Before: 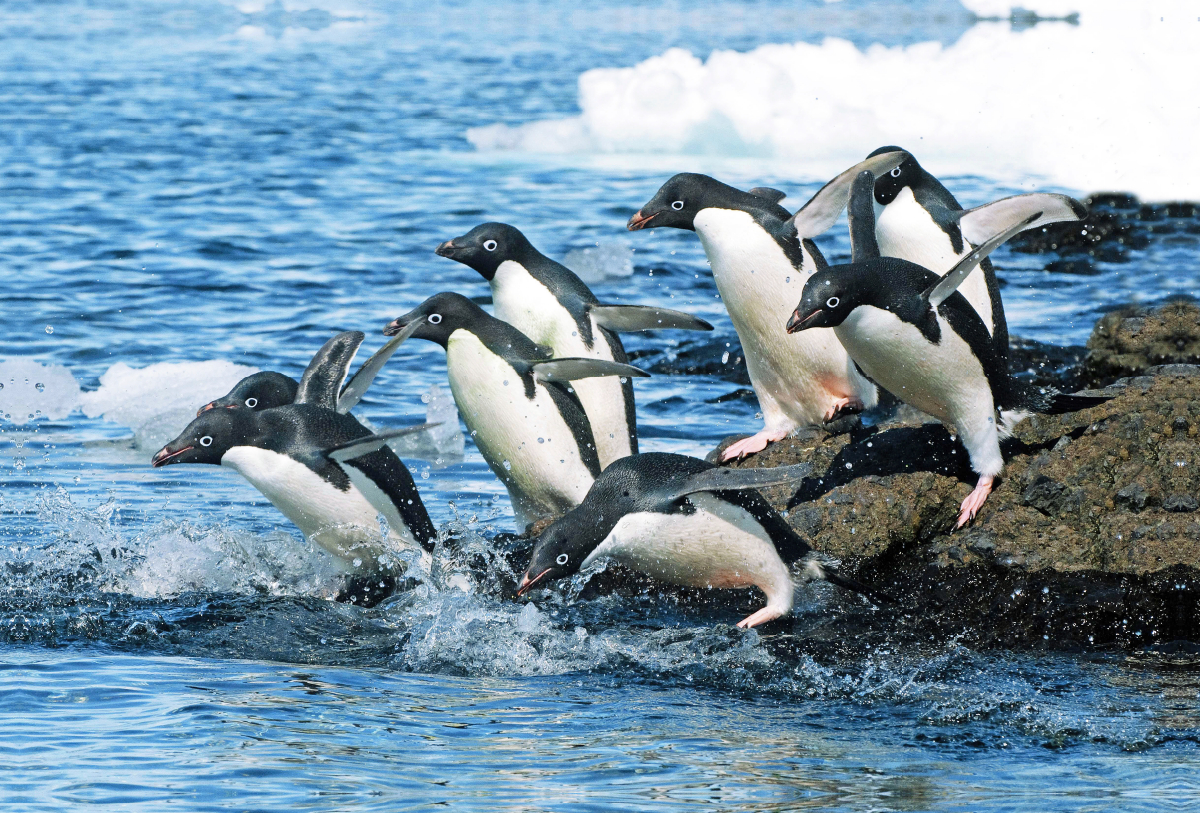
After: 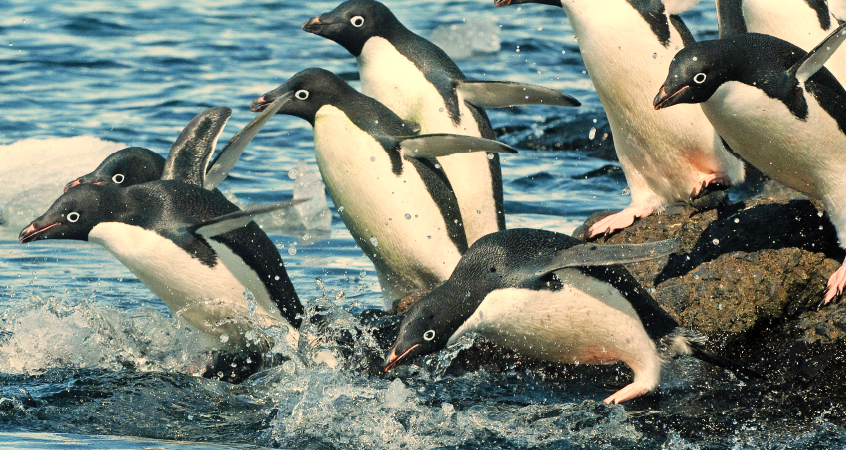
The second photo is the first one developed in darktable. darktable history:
crop: left 11.123%, top 27.61%, right 18.3%, bottom 17.034%
white balance: red 1.123, blue 0.83
